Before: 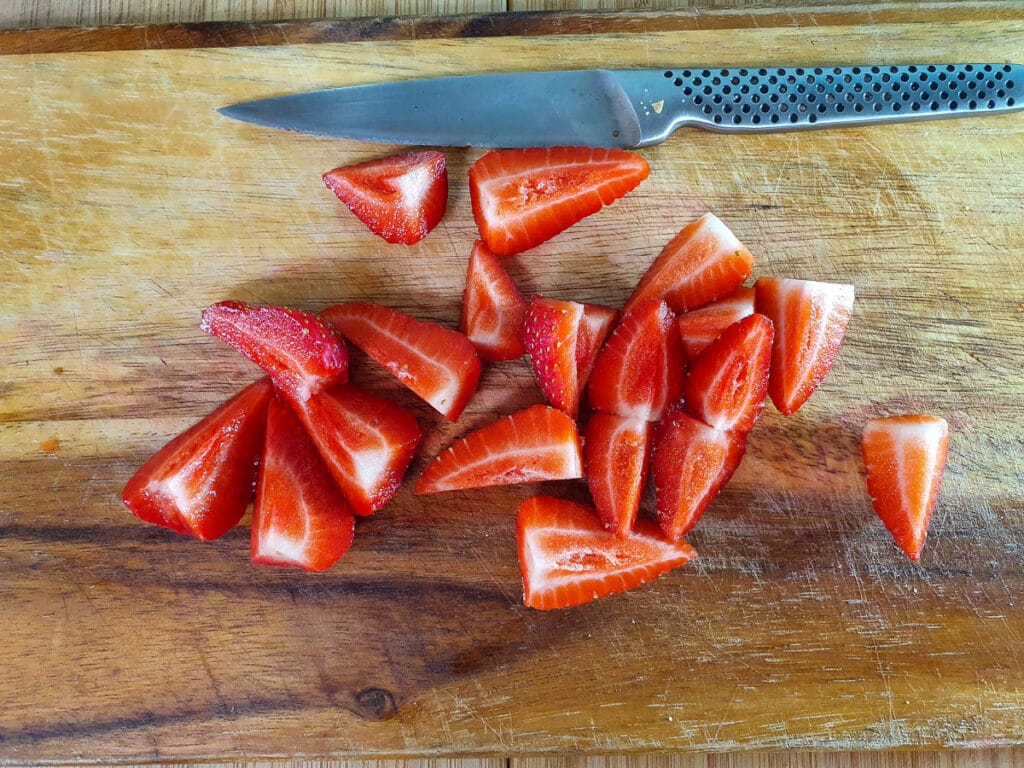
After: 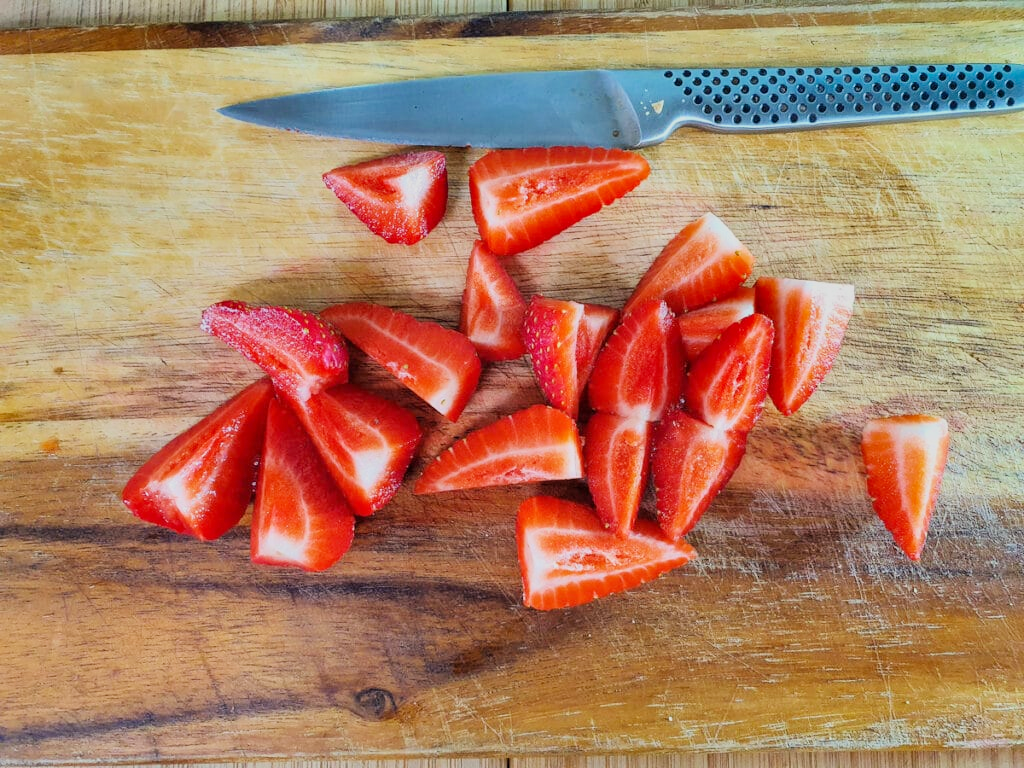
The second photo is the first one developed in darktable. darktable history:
shadows and highlights: shadows 6.24, soften with gaussian
filmic rgb: black relative exposure -7.19 EV, white relative exposure 5.36 EV, hardness 3.03, color science v6 (2022)
exposure: black level correction 0, exposure 0.696 EV, compensate exposure bias true, compensate highlight preservation false
